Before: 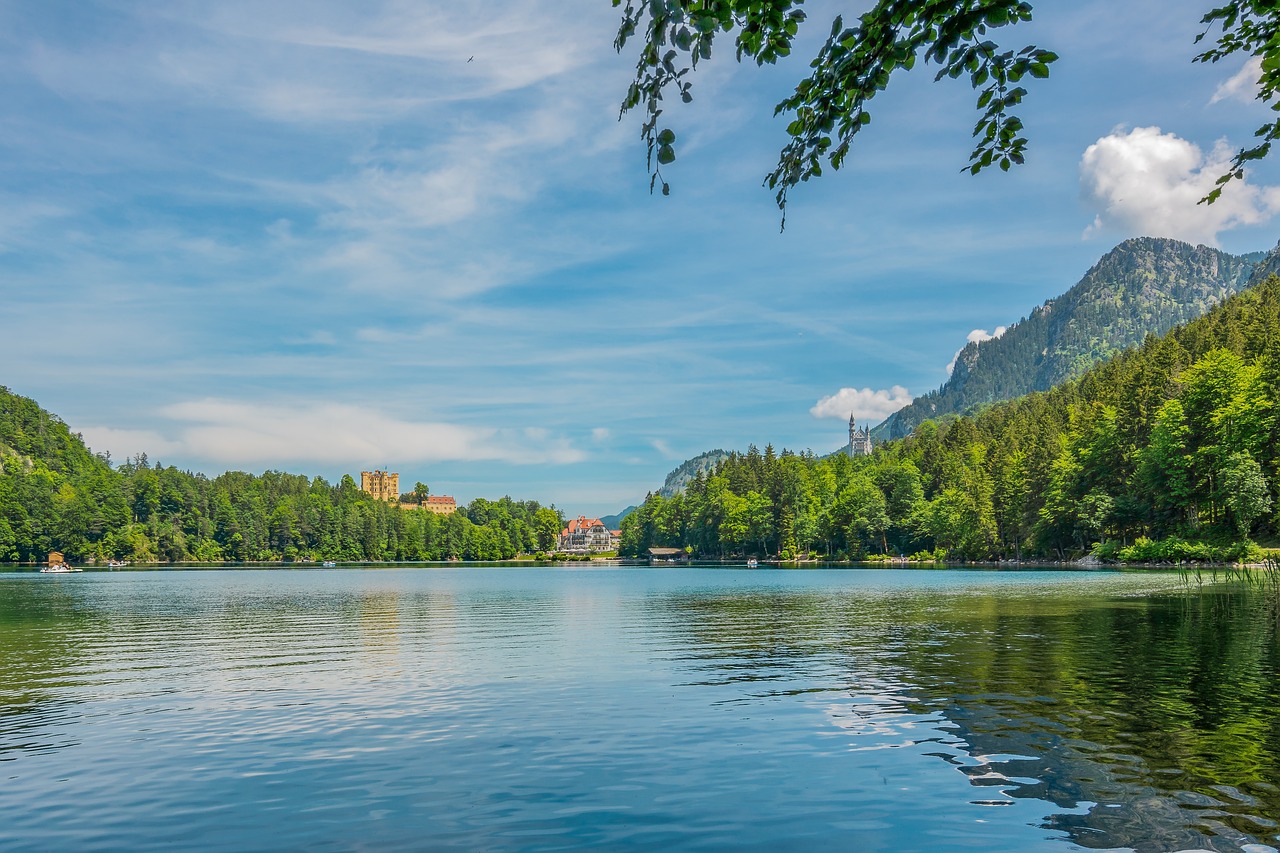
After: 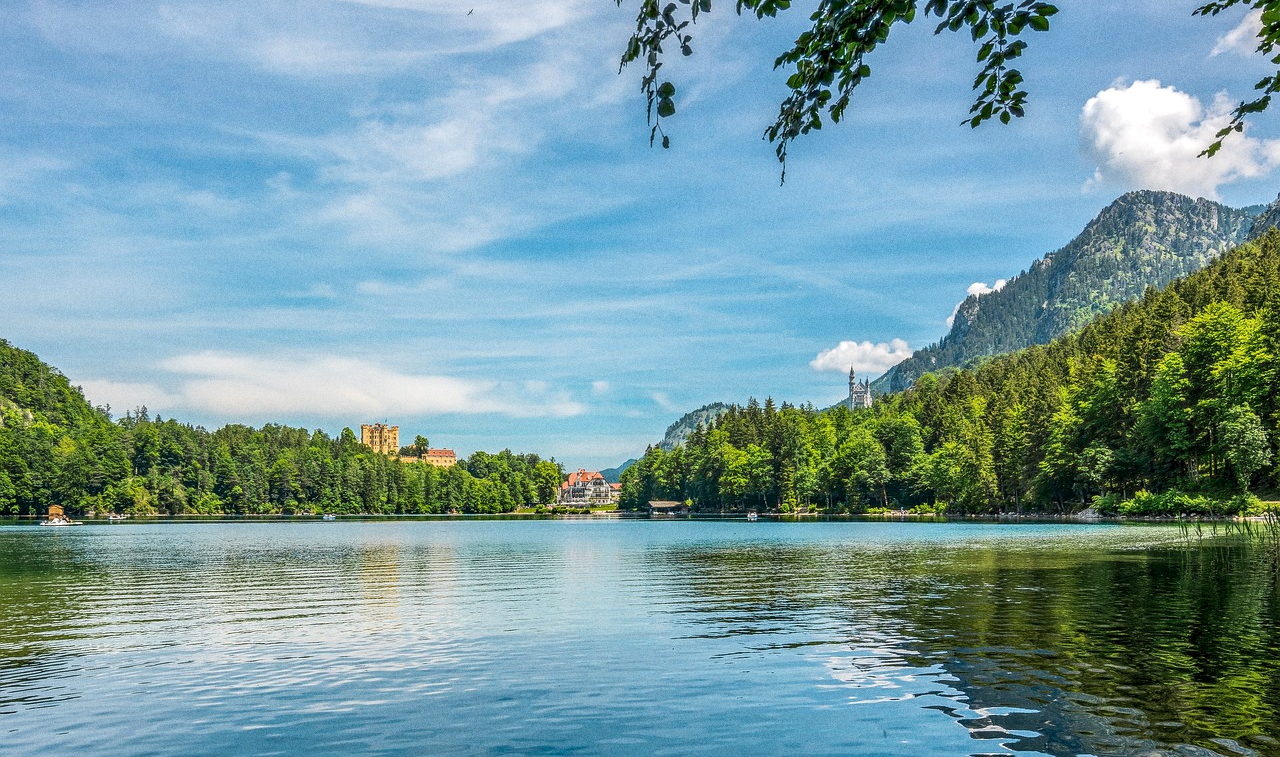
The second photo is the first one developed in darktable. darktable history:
crop and rotate: top 5.609%, bottom 5.609%
tone equalizer: -8 EV -0.417 EV, -7 EV -0.389 EV, -6 EV -0.333 EV, -5 EV -0.222 EV, -3 EV 0.222 EV, -2 EV 0.333 EV, -1 EV 0.389 EV, +0 EV 0.417 EV, edges refinement/feathering 500, mask exposure compensation -1.57 EV, preserve details no
local contrast: on, module defaults
grain: coarseness 0.09 ISO
